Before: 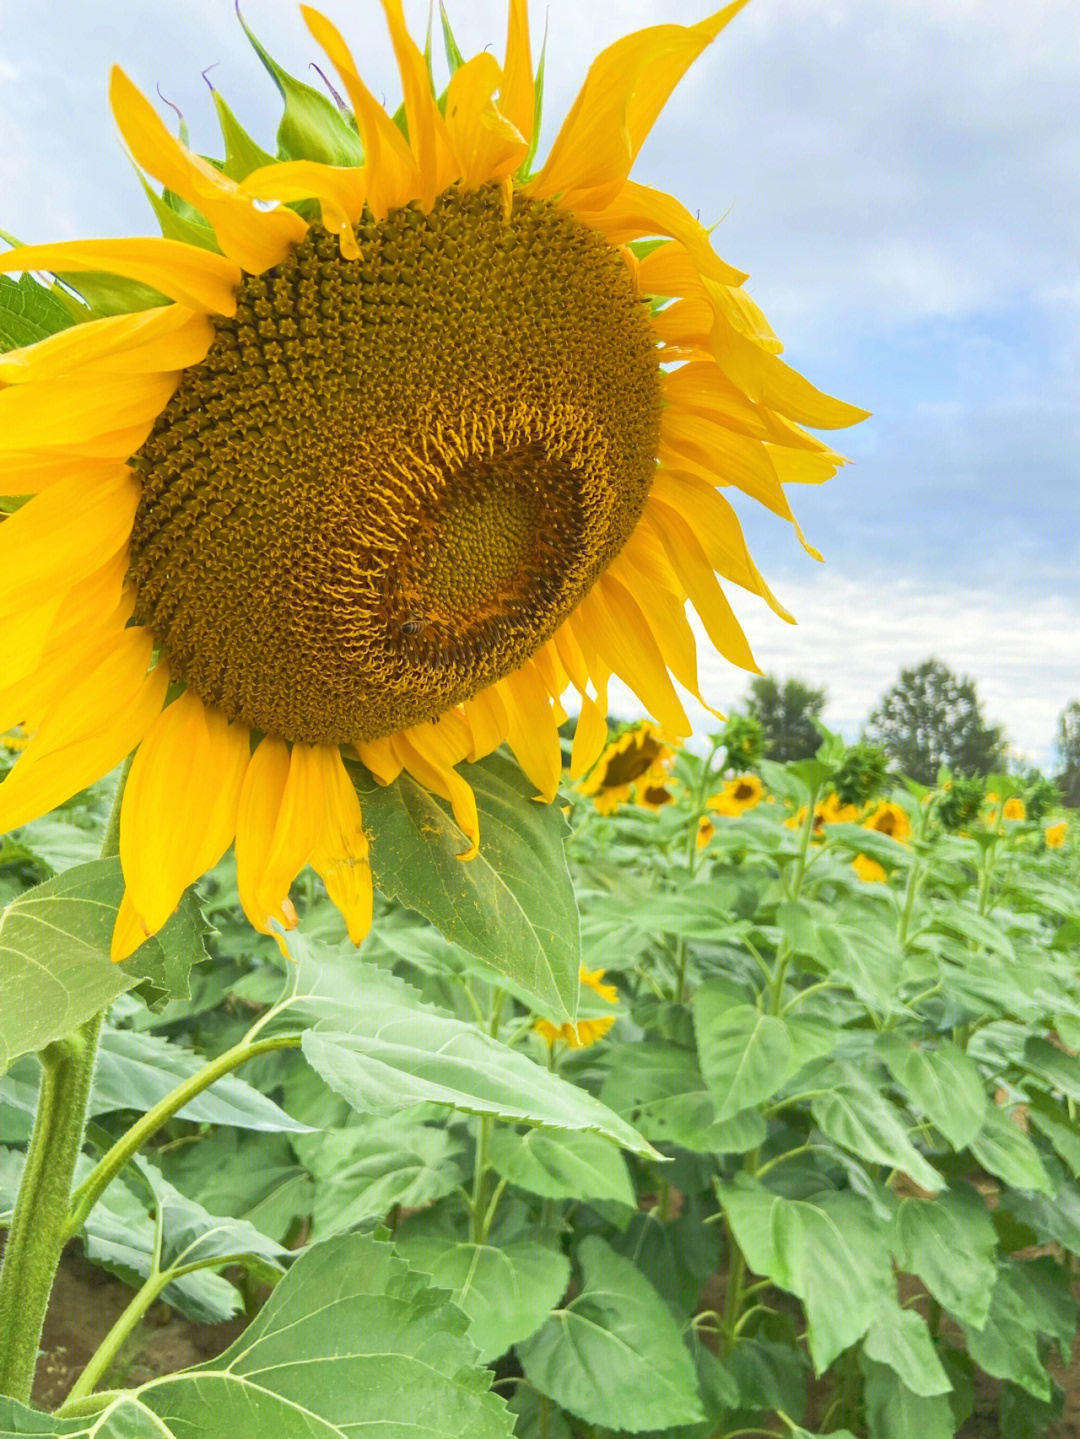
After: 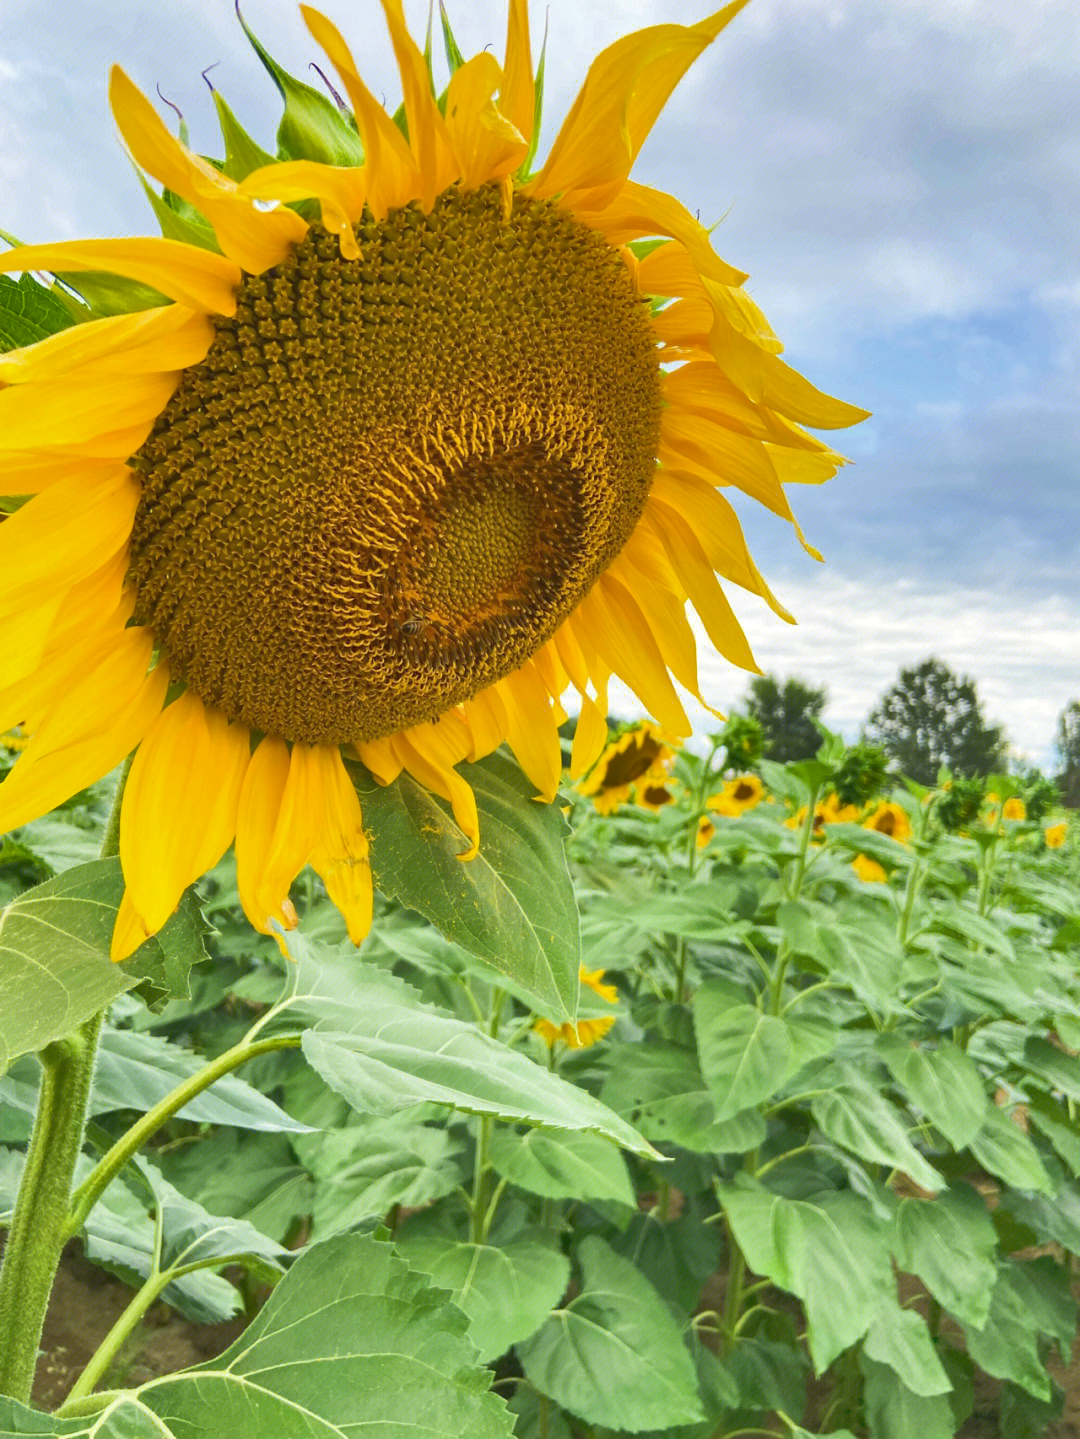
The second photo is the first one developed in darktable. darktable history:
tone equalizer: -7 EV 0.108 EV, edges refinement/feathering 500, mask exposure compensation -1.57 EV, preserve details no
shadows and highlights: highlights color adjustment 39.46%, low approximation 0.01, soften with gaussian
